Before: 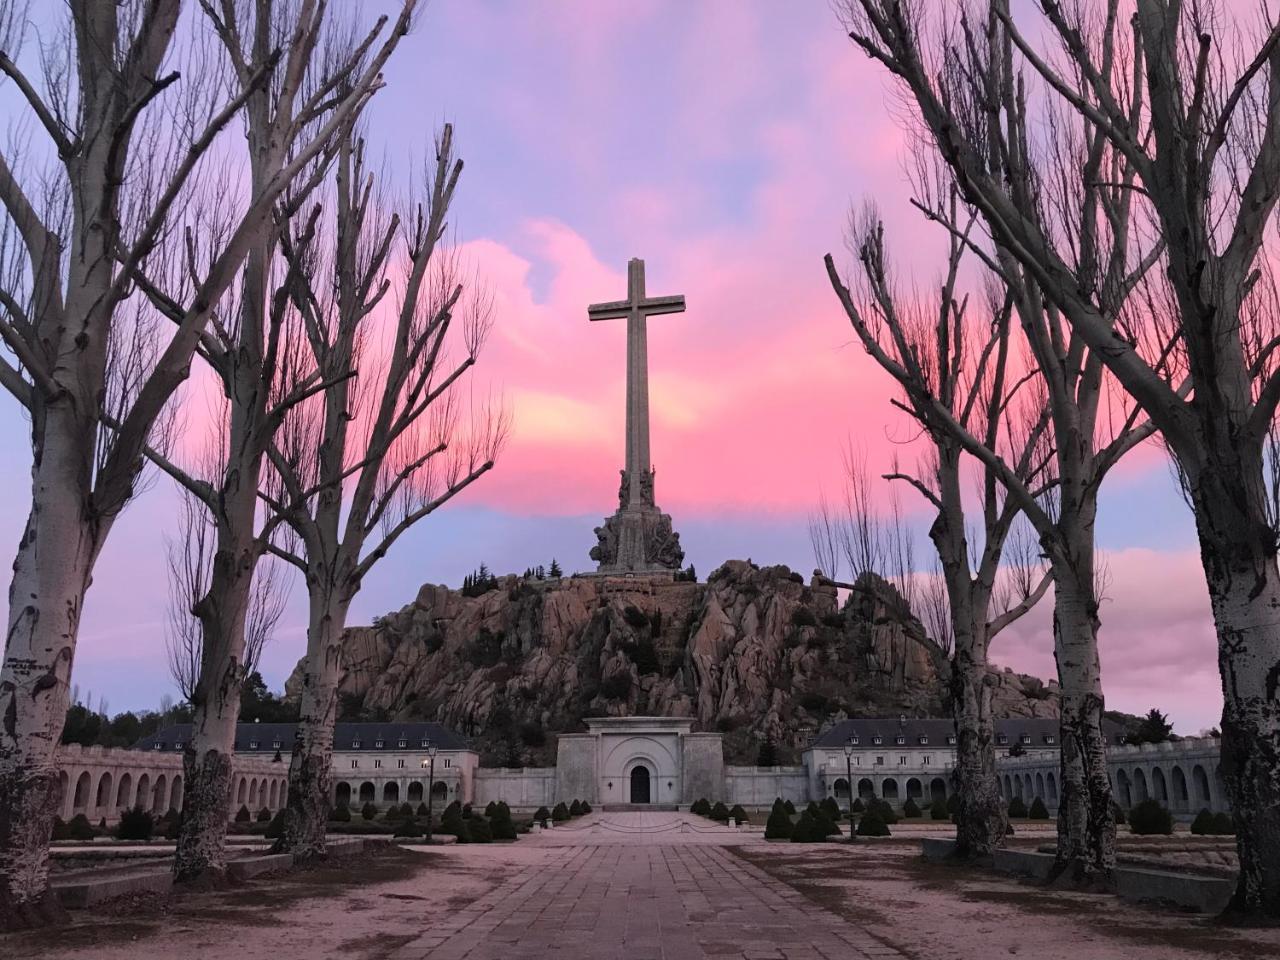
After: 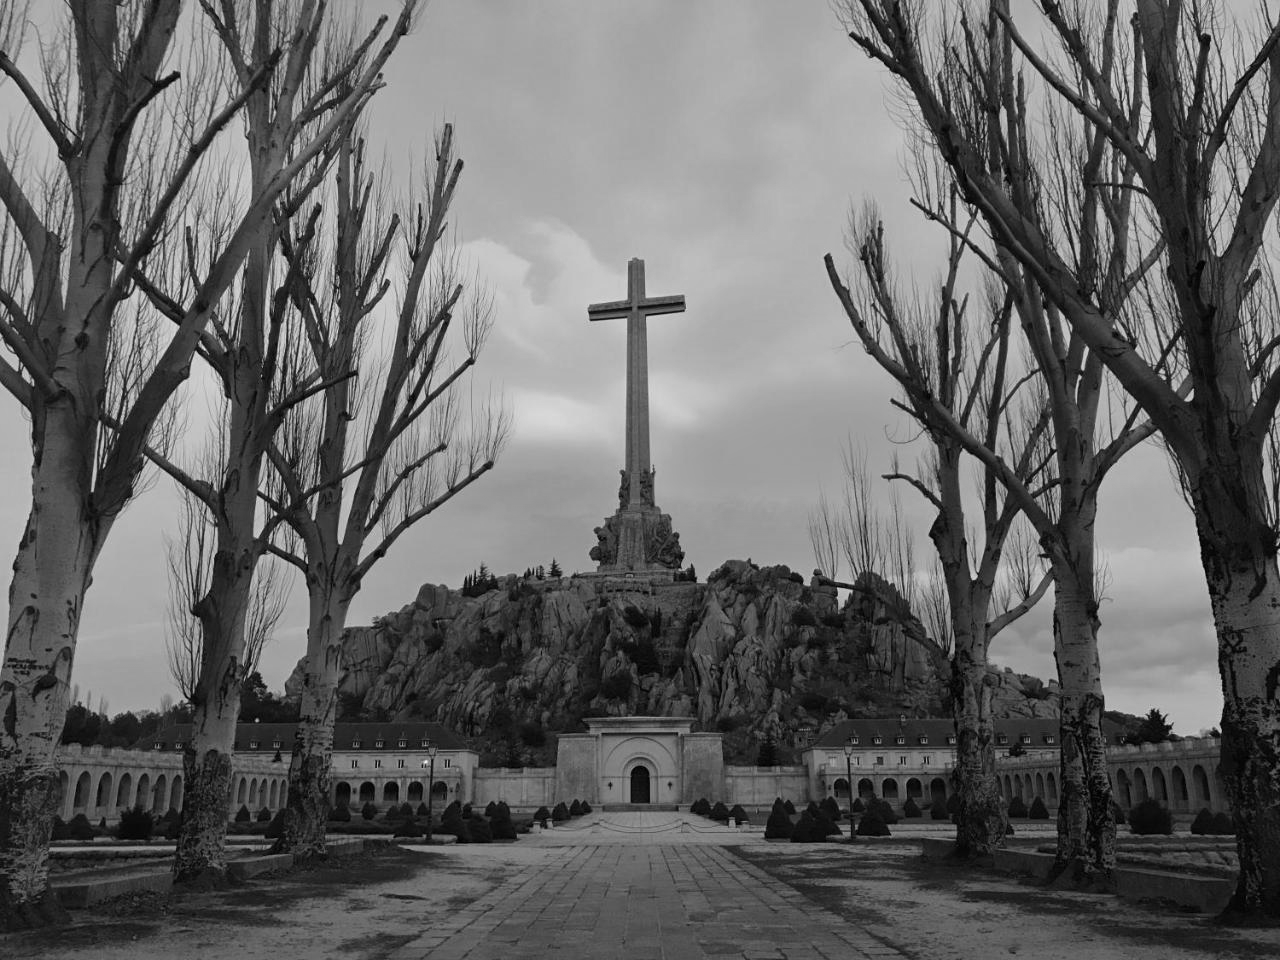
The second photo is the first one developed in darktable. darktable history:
monochrome: a 0, b 0, size 0.5, highlights 0.57
